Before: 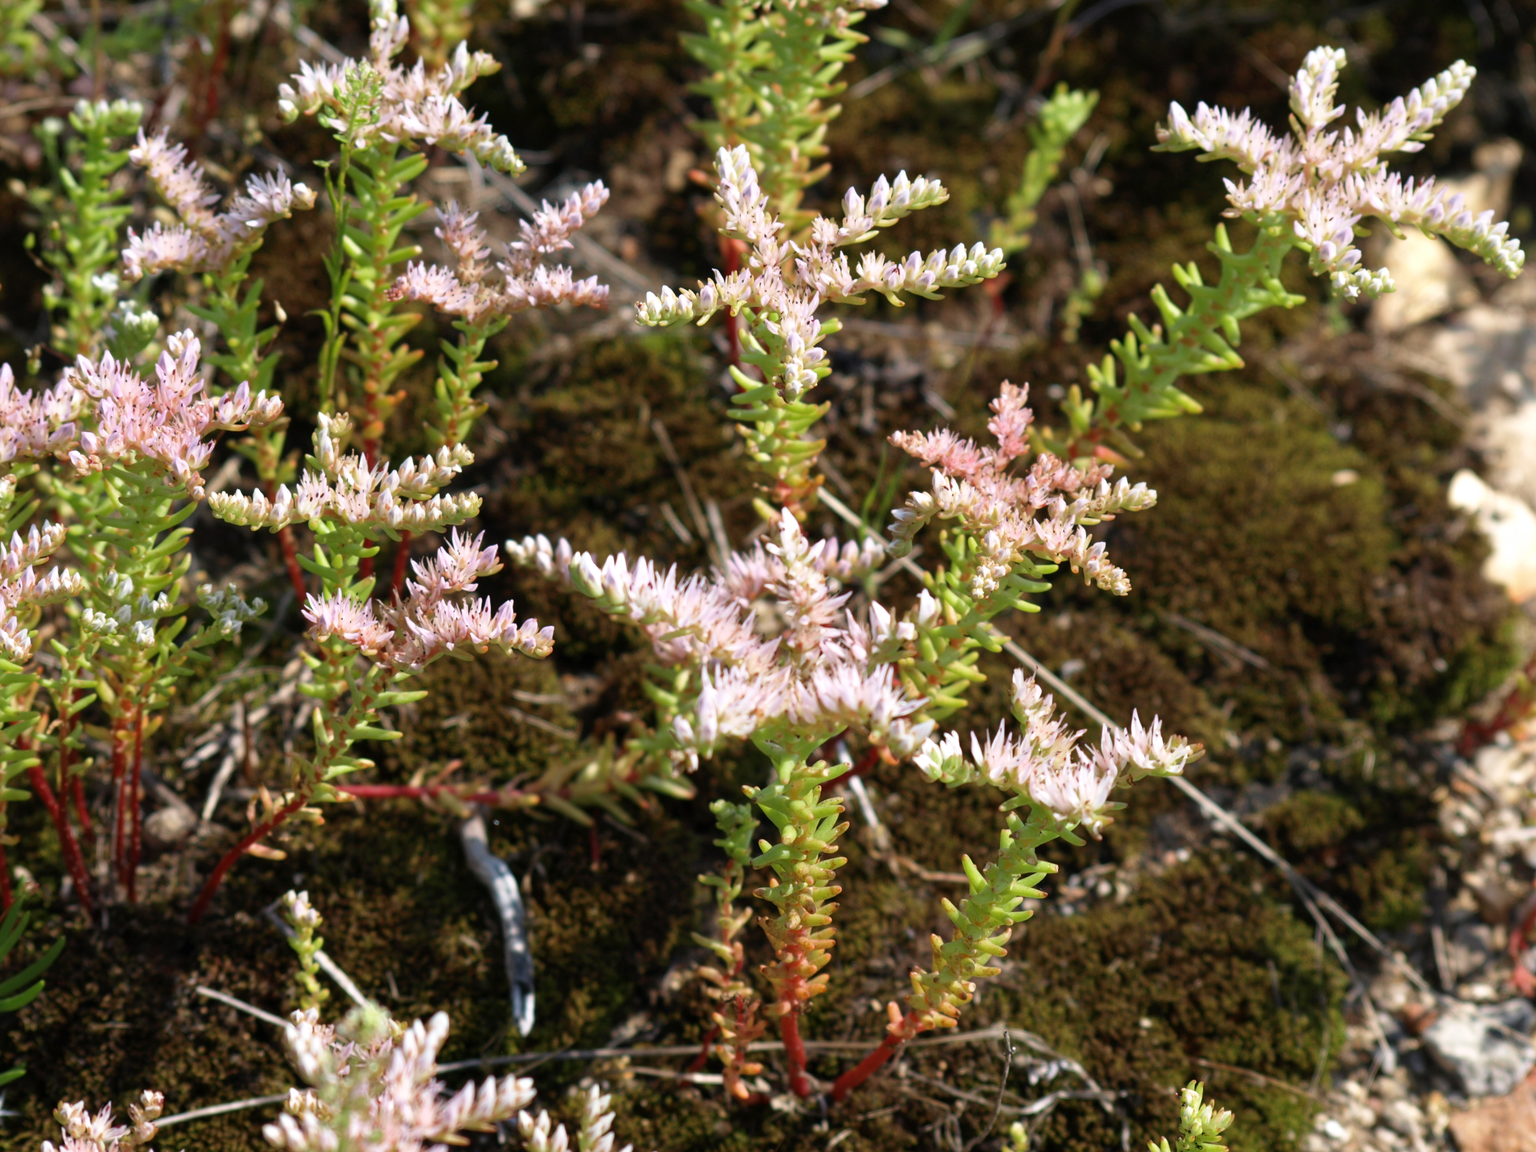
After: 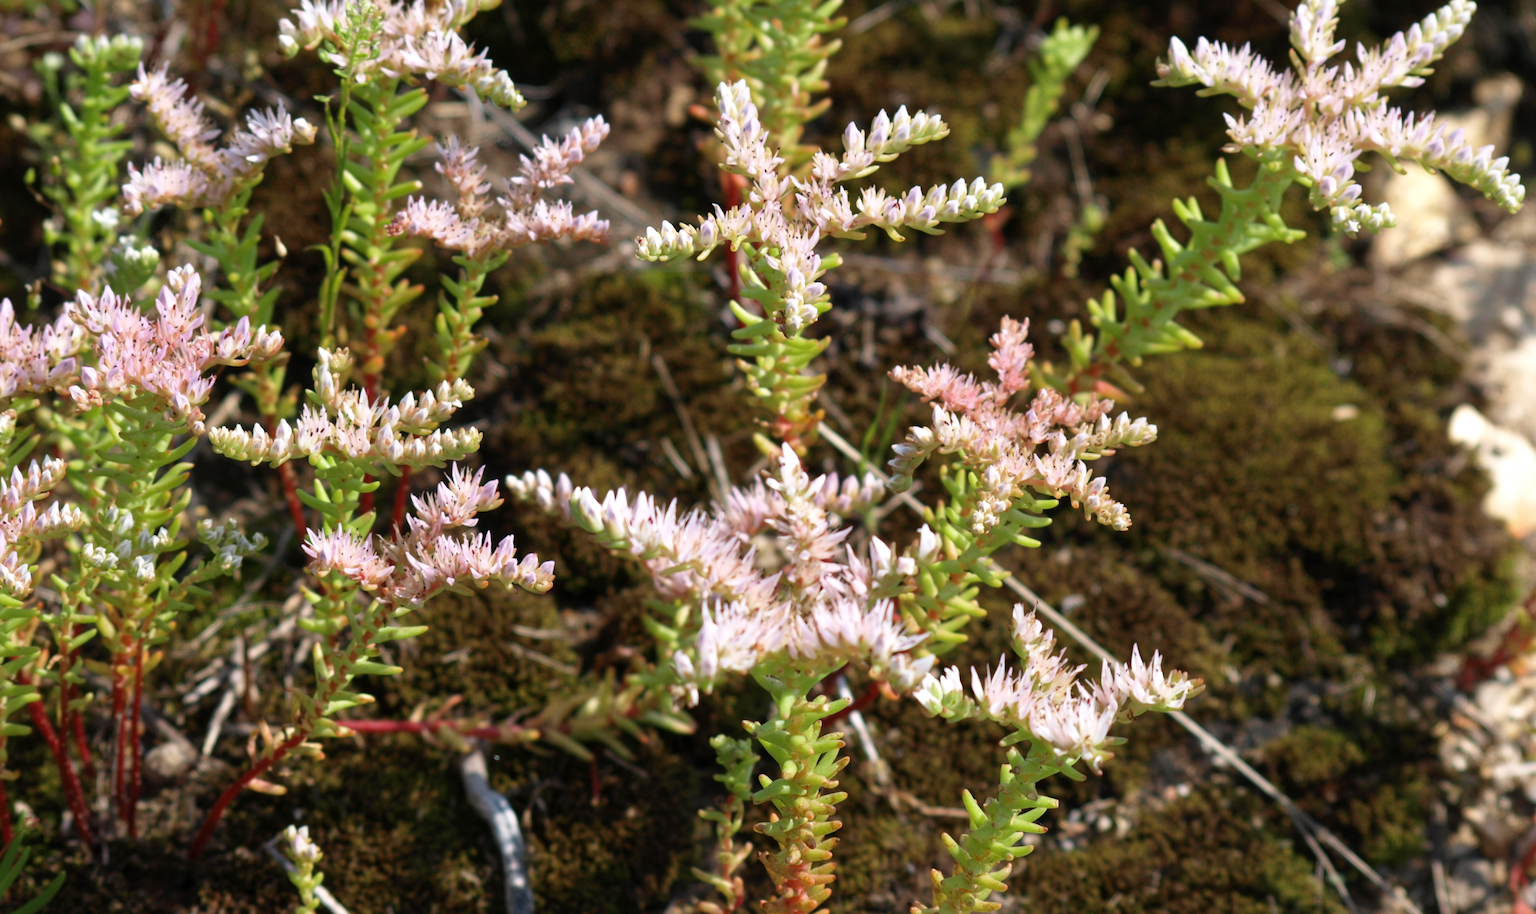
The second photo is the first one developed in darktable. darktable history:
crop and rotate: top 5.667%, bottom 14.937%
base curve: curves: ch0 [(0, 0) (0.297, 0.298) (1, 1)], preserve colors none
